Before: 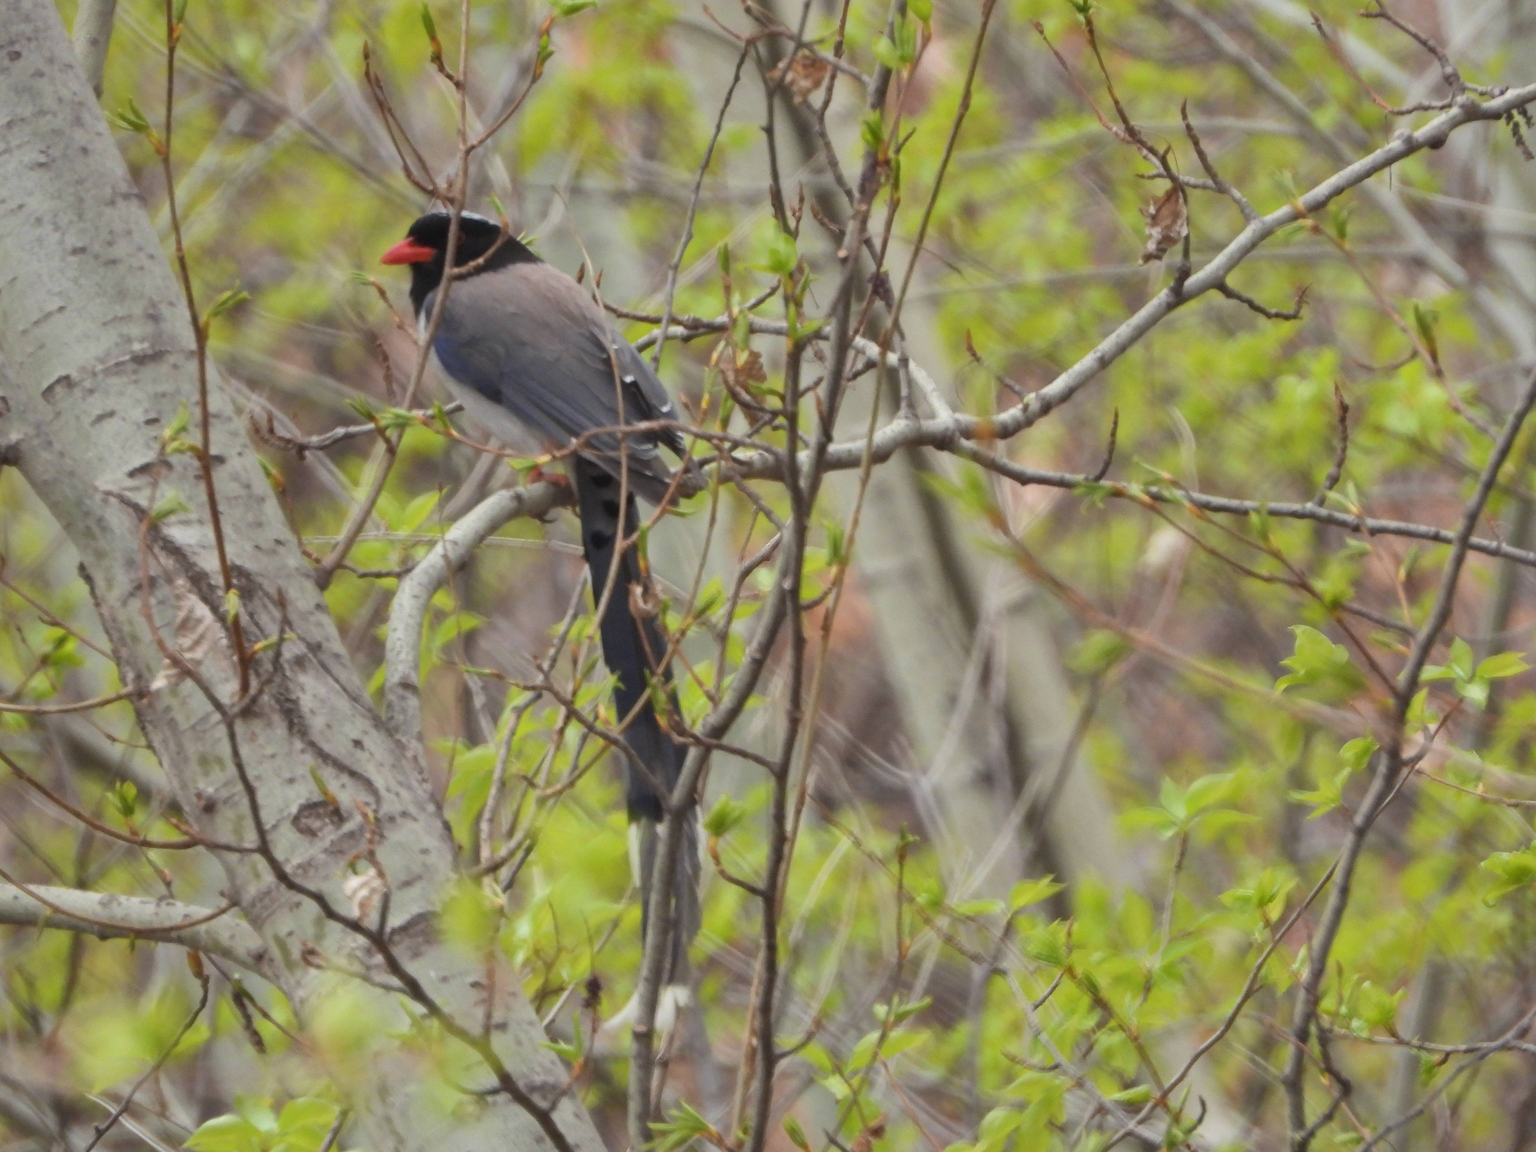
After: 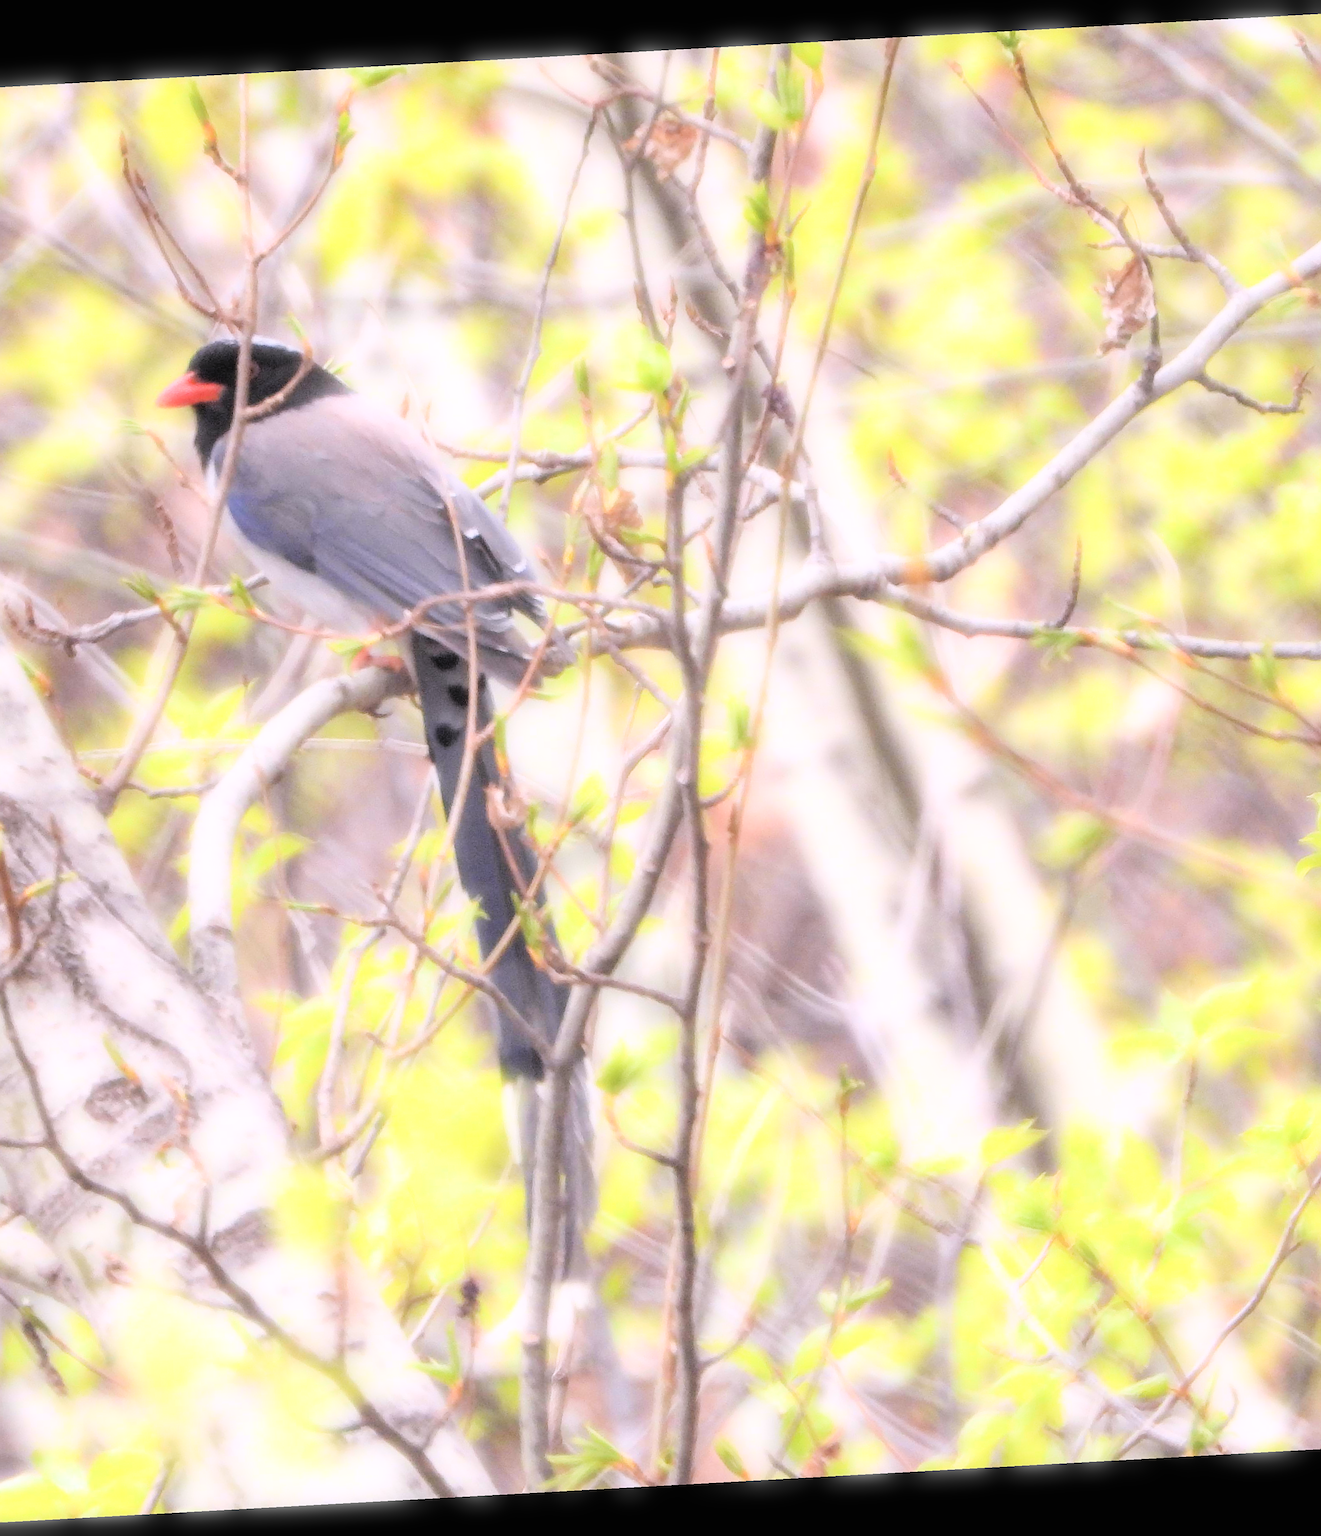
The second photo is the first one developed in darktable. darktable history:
filmic rgb: black relative exposure -4.88 EV, hardness 2.82
rotate and perspective: rotation -3.18°, automatic cropping off
white balance: red 1.066, blue 1.119
exposure: black level correction 0, exposure 1.388 EV, compensate exposure bias true, compensate highlight preservation false
crop: left 16.899%, right 16.556%
contrast brightness saturation: brightness 0.13
sharpen: on, module defaults
bloom: size 5%, threshold 95%, strength 15%
